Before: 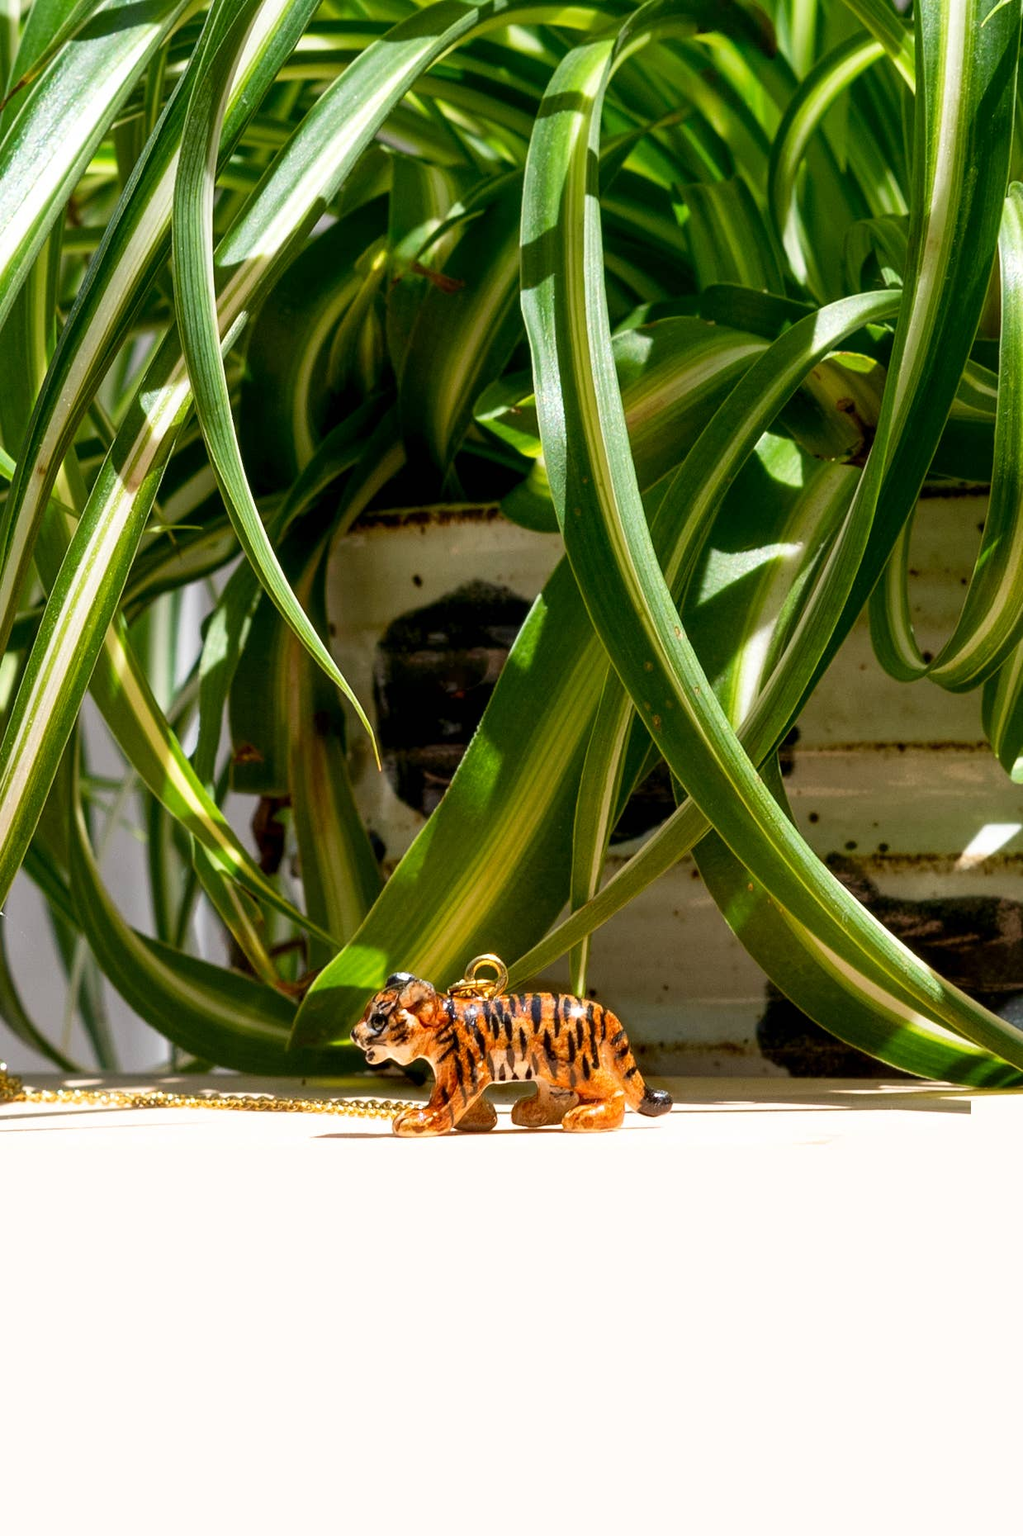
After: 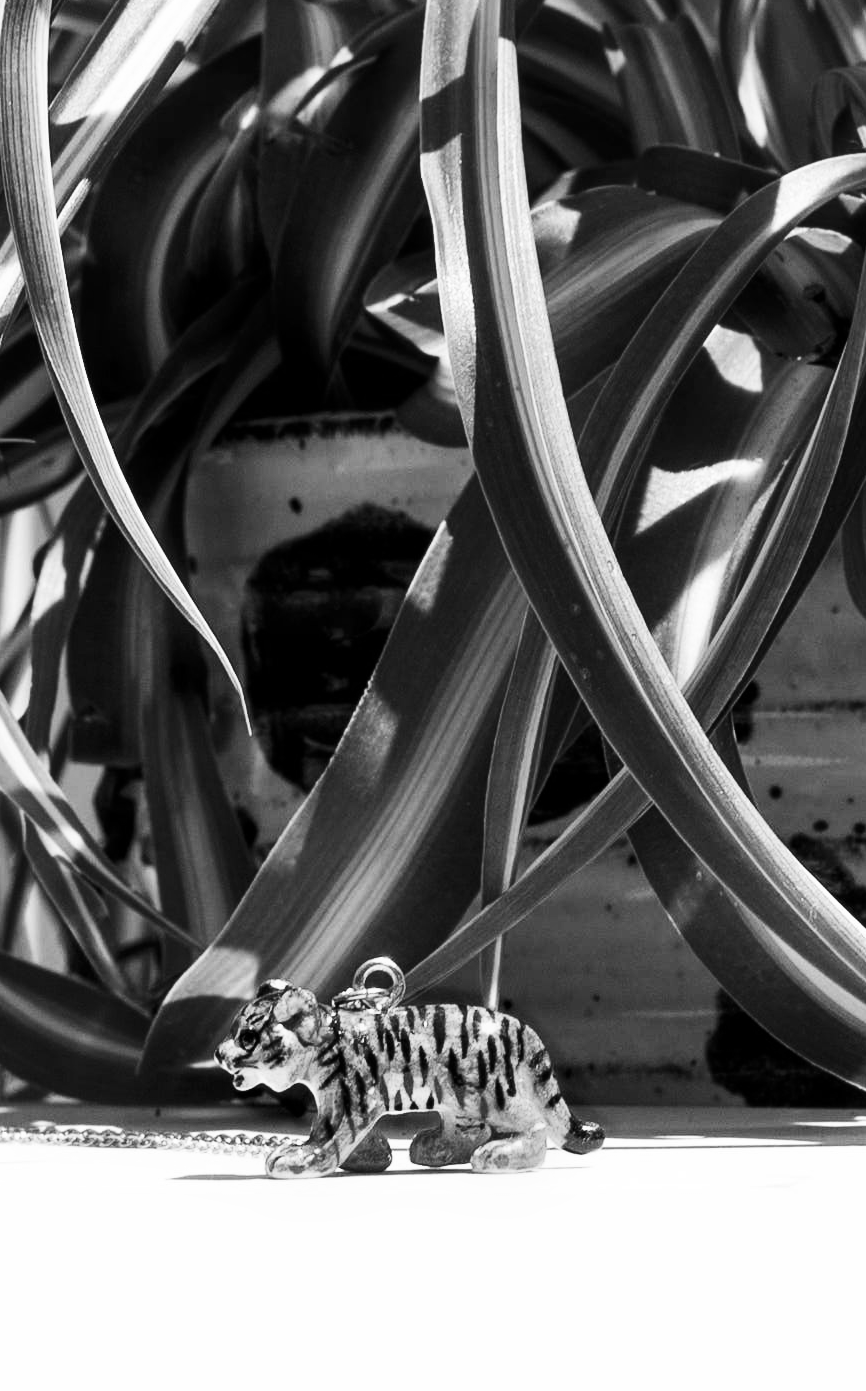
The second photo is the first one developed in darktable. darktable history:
contrast brightness saturation: contrast 0.28
crop and rotate: left 17.046%, top 10.659%, right 12.989%, bottom 14.553%
monochrome: a -3.63, b -0.465
